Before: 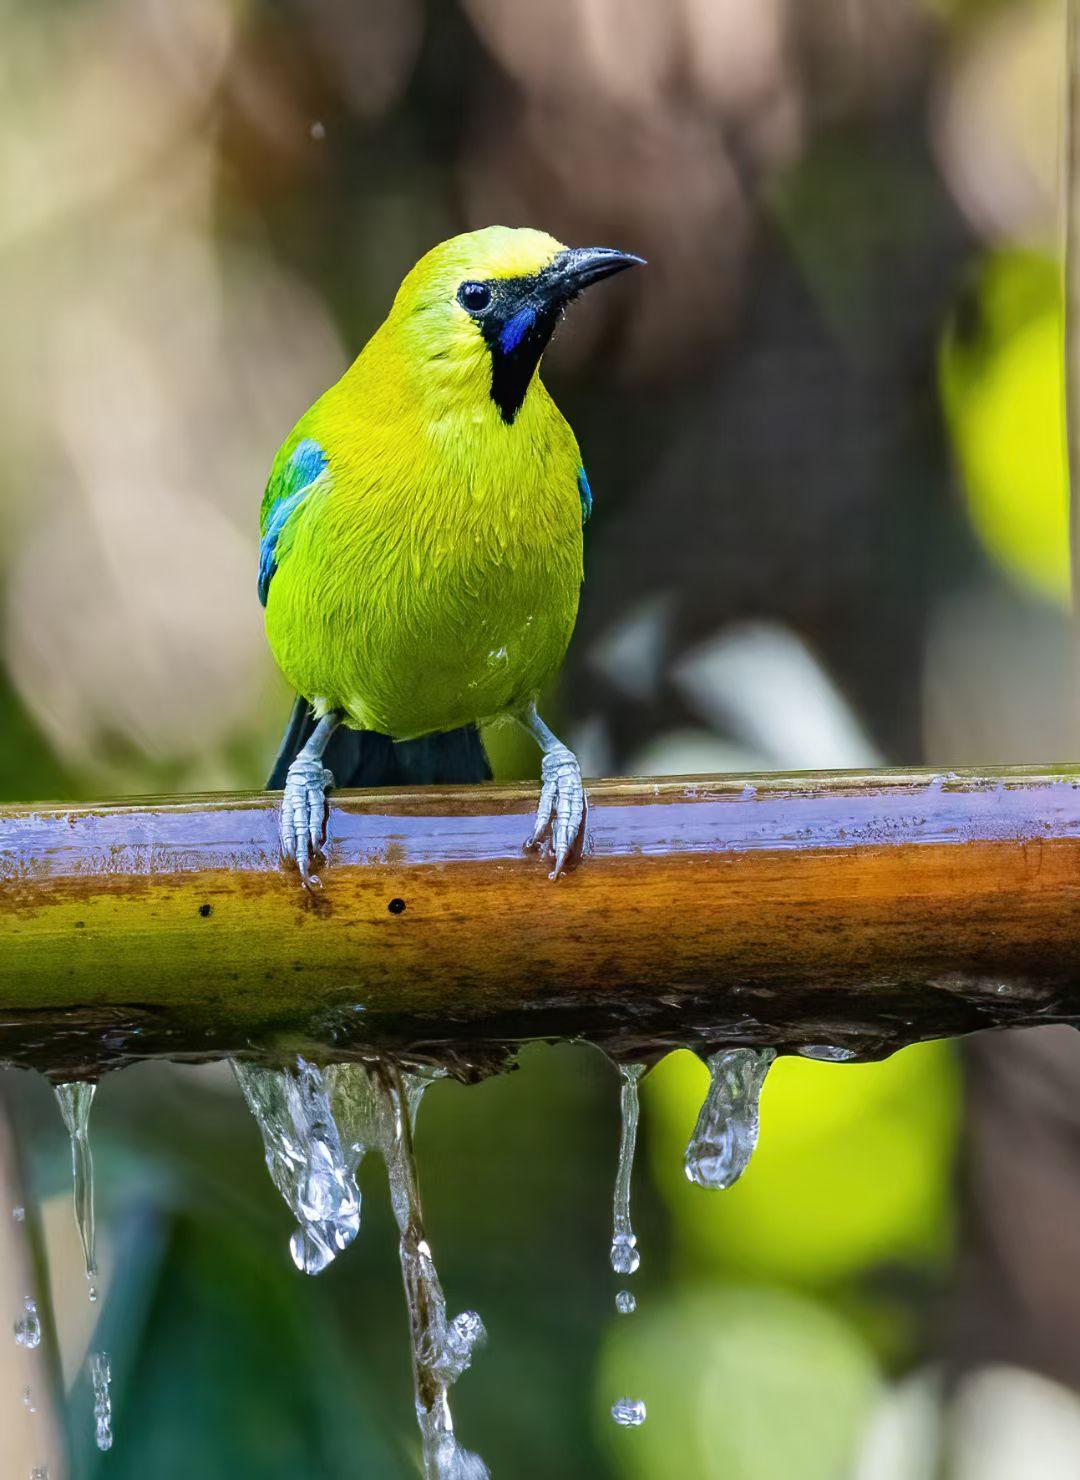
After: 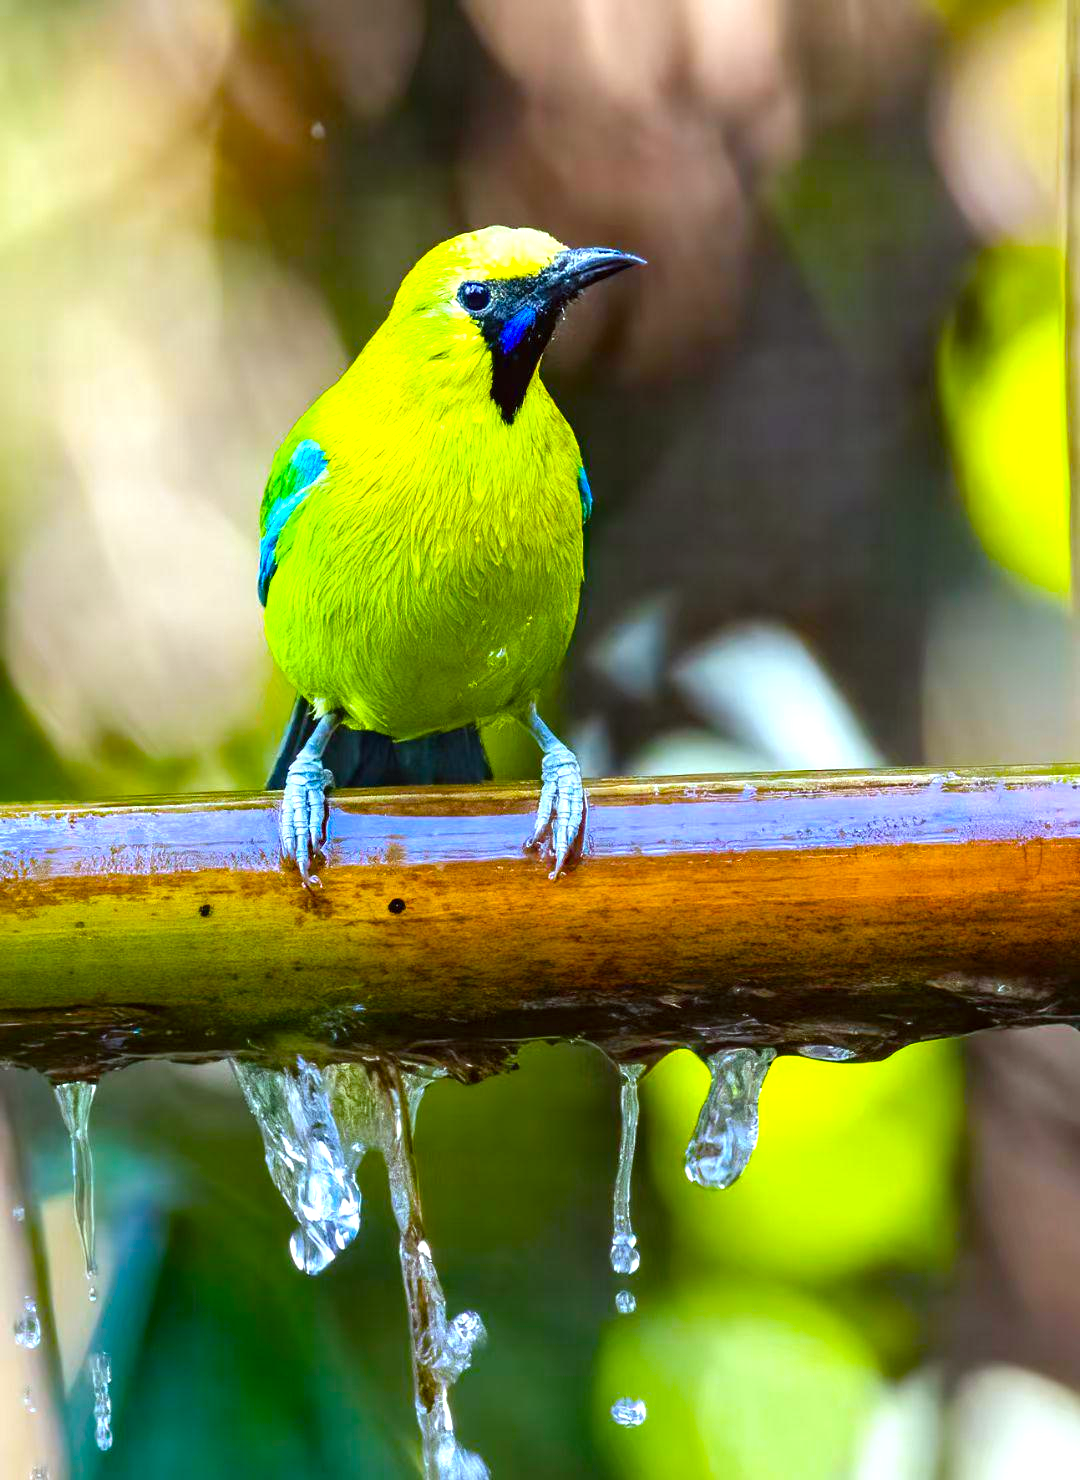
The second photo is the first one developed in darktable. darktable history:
tone equalizer: edges refinement/feathering 500, mask exposure compensation -1.57 EV, preserve details no
color correction: highlights a* -5.01, highlights b* -4.54, shadows a* 3.77, shadows b* 4.1
exposure: exposure 0.65 EV, compensate highlight preservation false
color balance rgb: linear chroma grading › global chroma 15.101%, perceptual saturation grading › global saturation 29.596%, global vibrance 14.338%
